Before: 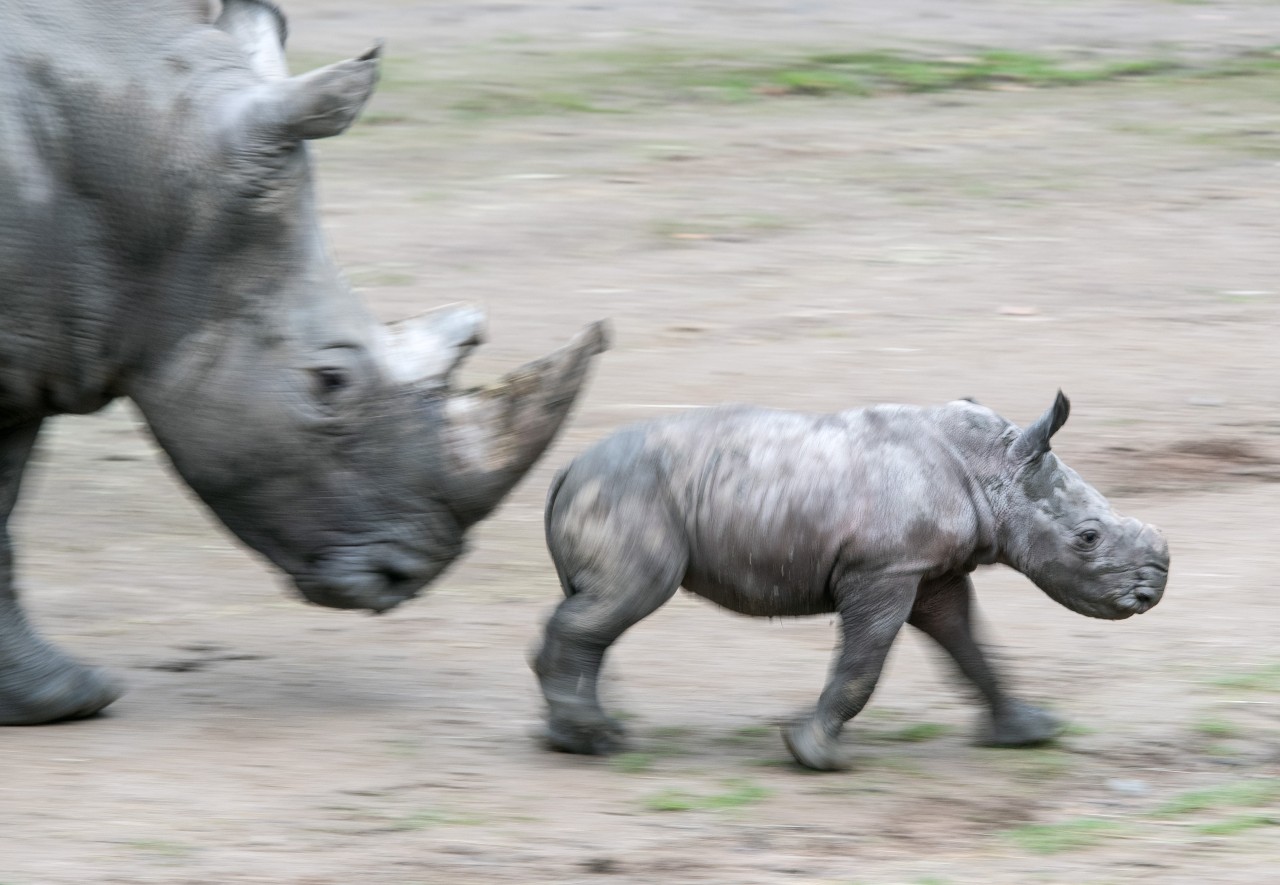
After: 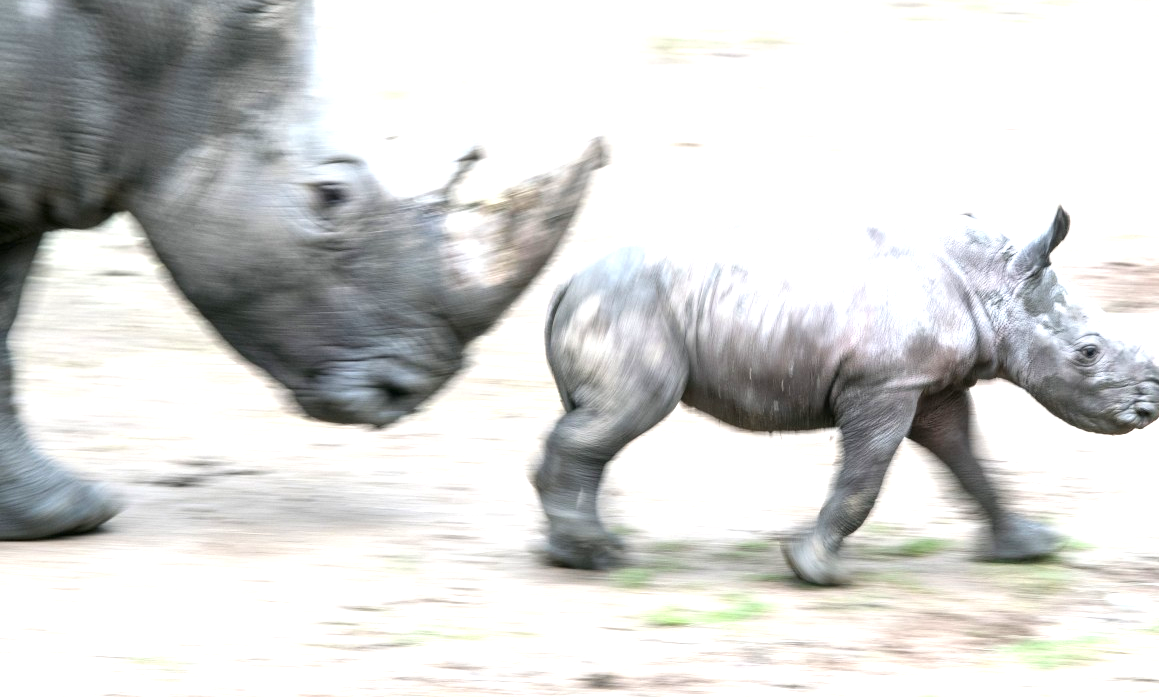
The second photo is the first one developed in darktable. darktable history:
exposure: black level correction 0, exposure 1.1 EV, compensate exposure bias true, compensate highlight preservation false
crop: top 20.916%, right 9.437%, bottom 0.316%
